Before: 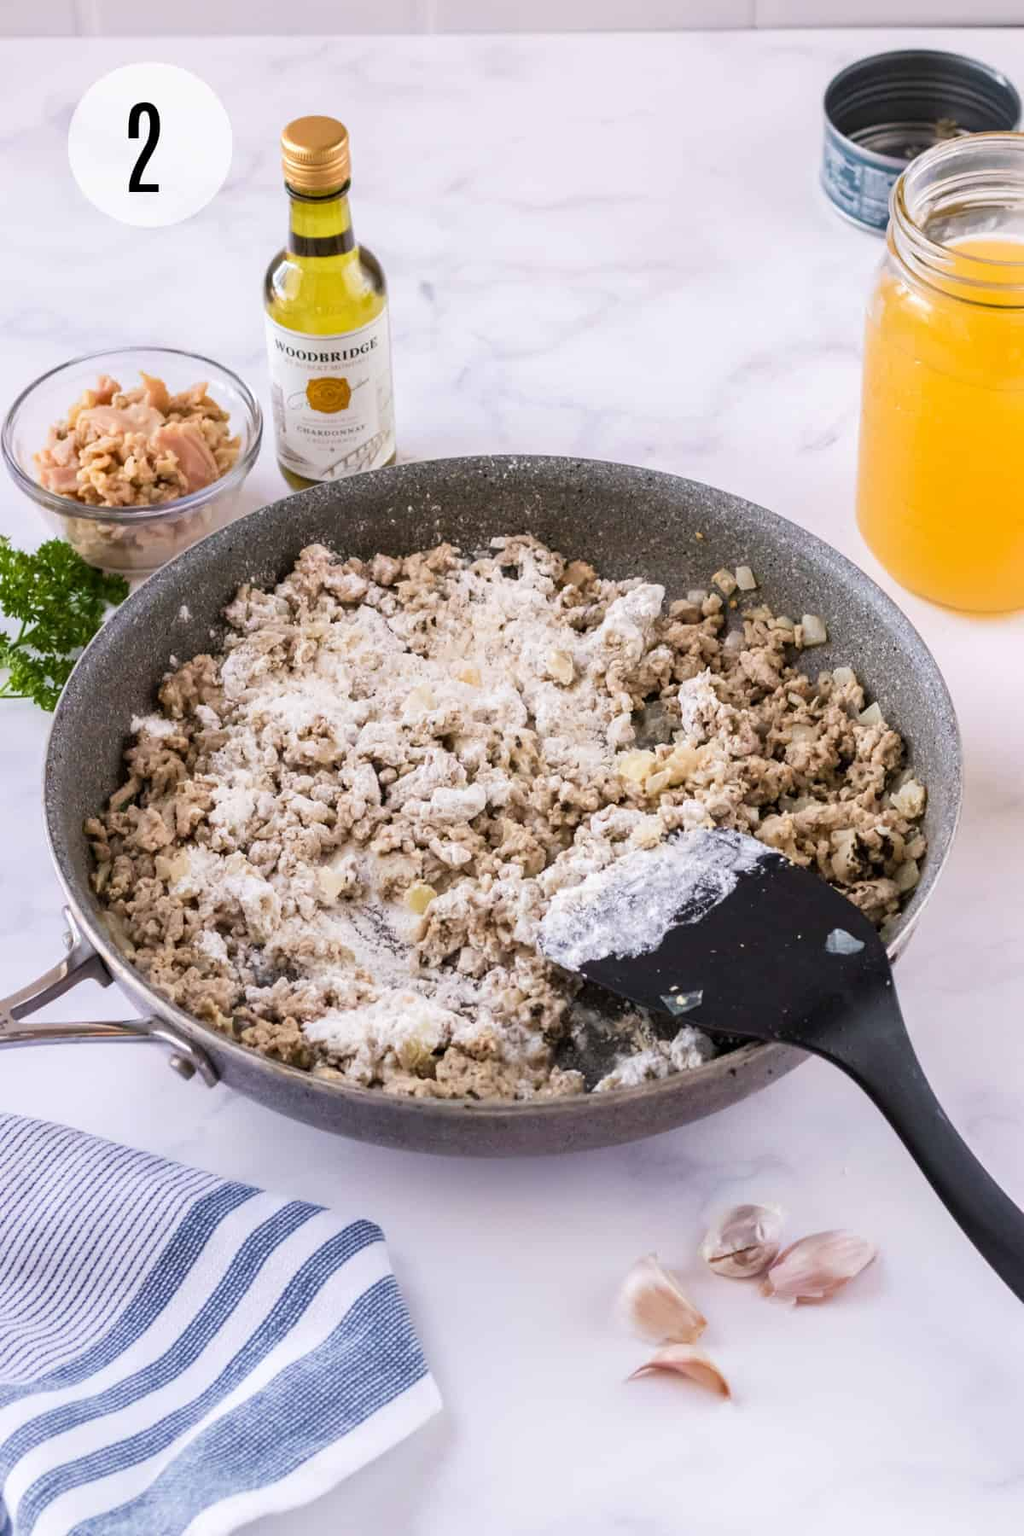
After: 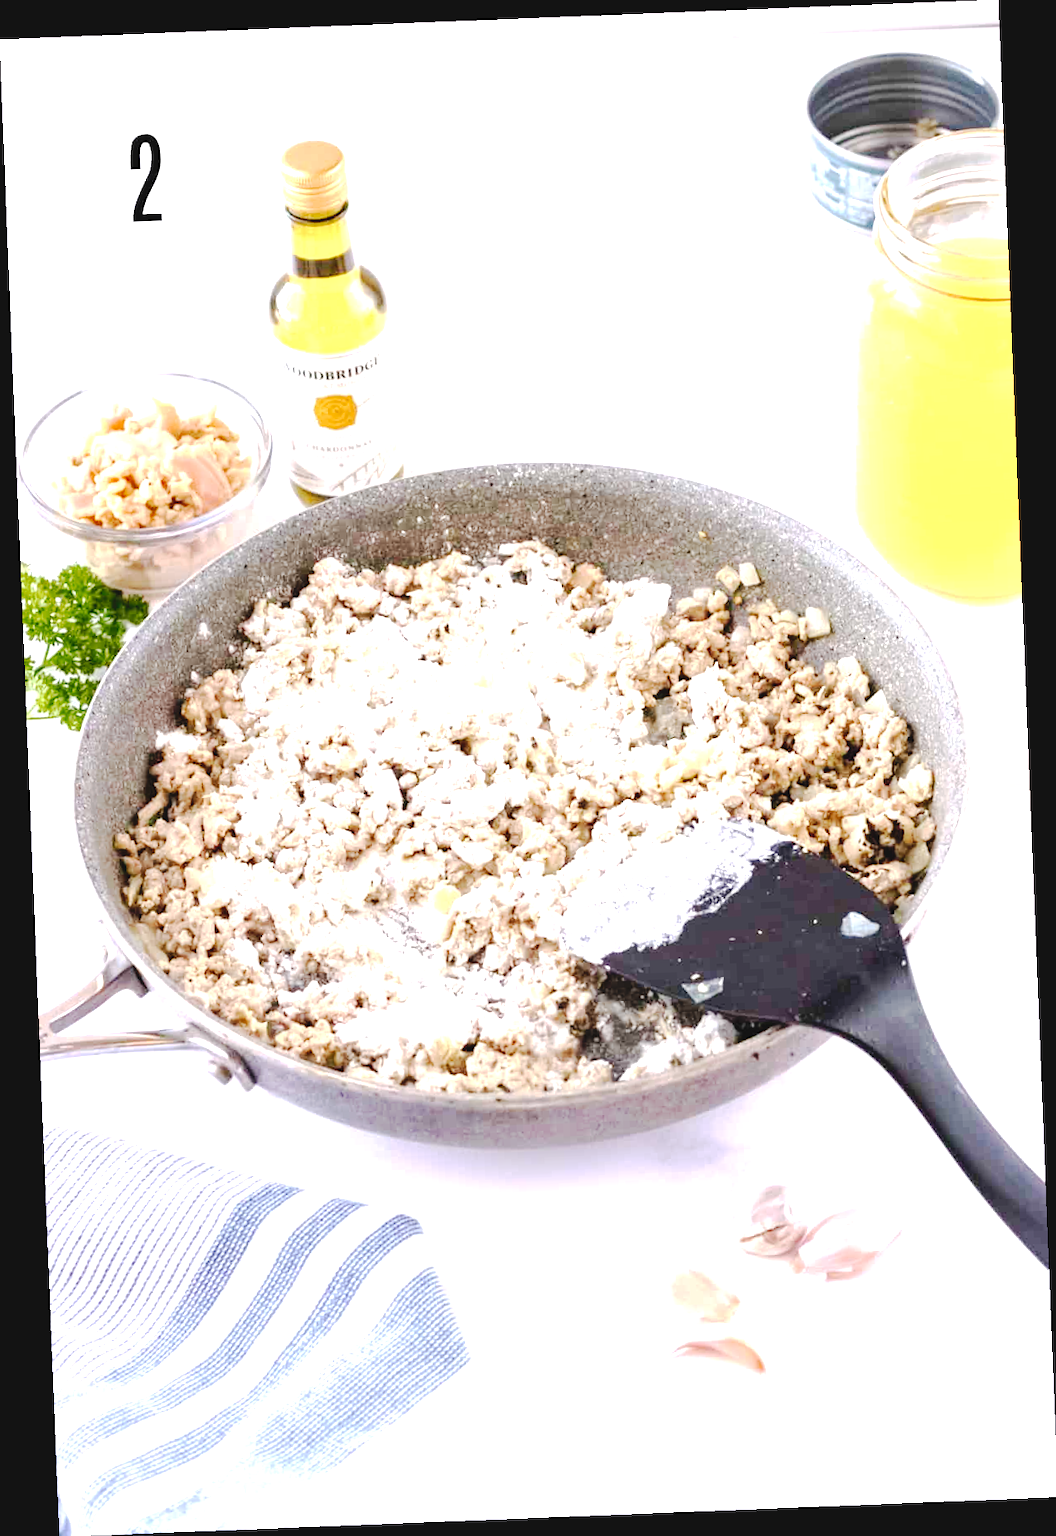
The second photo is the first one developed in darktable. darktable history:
tone curve: curves: ch0 [(0, 0) (0.003, 0.058) (0.011, 0.059) (0.025, 0.061) (0.044, 0.067) (0.069, 0.084) (0.1, 0.102) (0.136, 0.124) (0.177, 0.171) (0.224, 0.246) (0.277, 0.324) (0.335, 0.411) (0.399, 0.509) (0.468, 0.605) (0.543, 0.688) (0.623, 0.738) (0.709, 0.798) (0.801, 0.852) (0.898, 0.911) (1, 1)], preserve colors none
rotate and perspective: rotation -2.29°, automatic cropping off
exposure: black level correction 0, exposure 1.379 EV, compensate exposure bias true, compensate highlight preservation false
